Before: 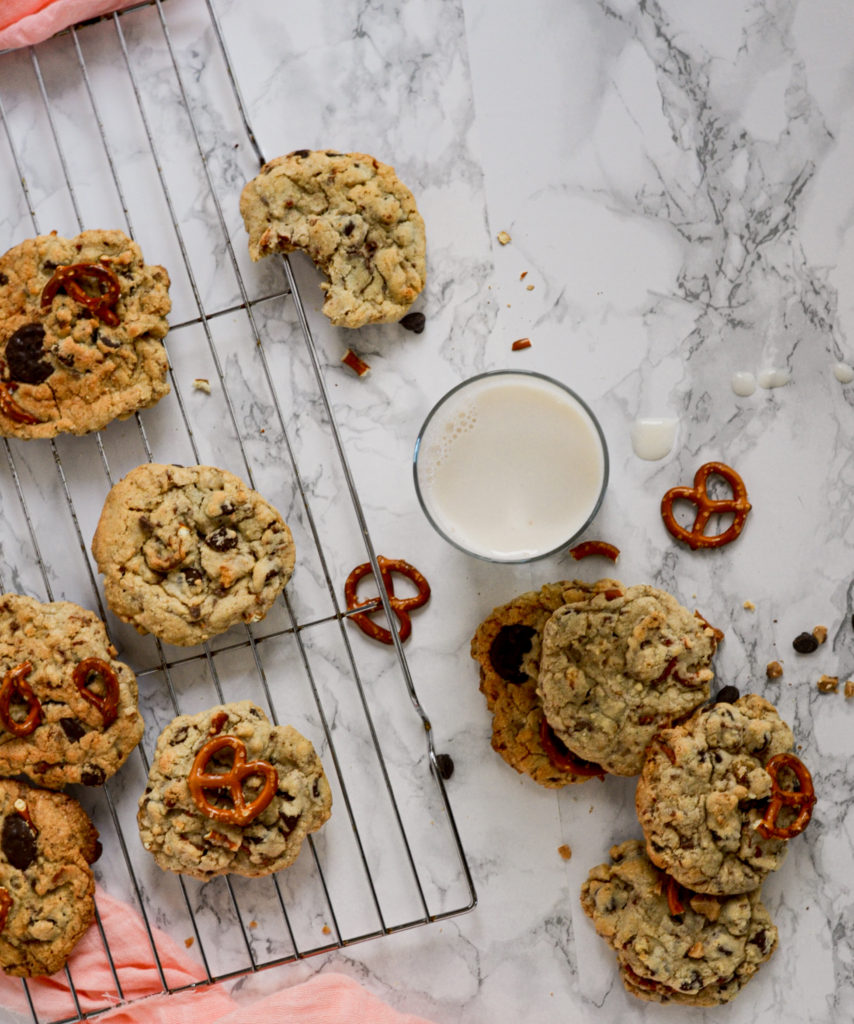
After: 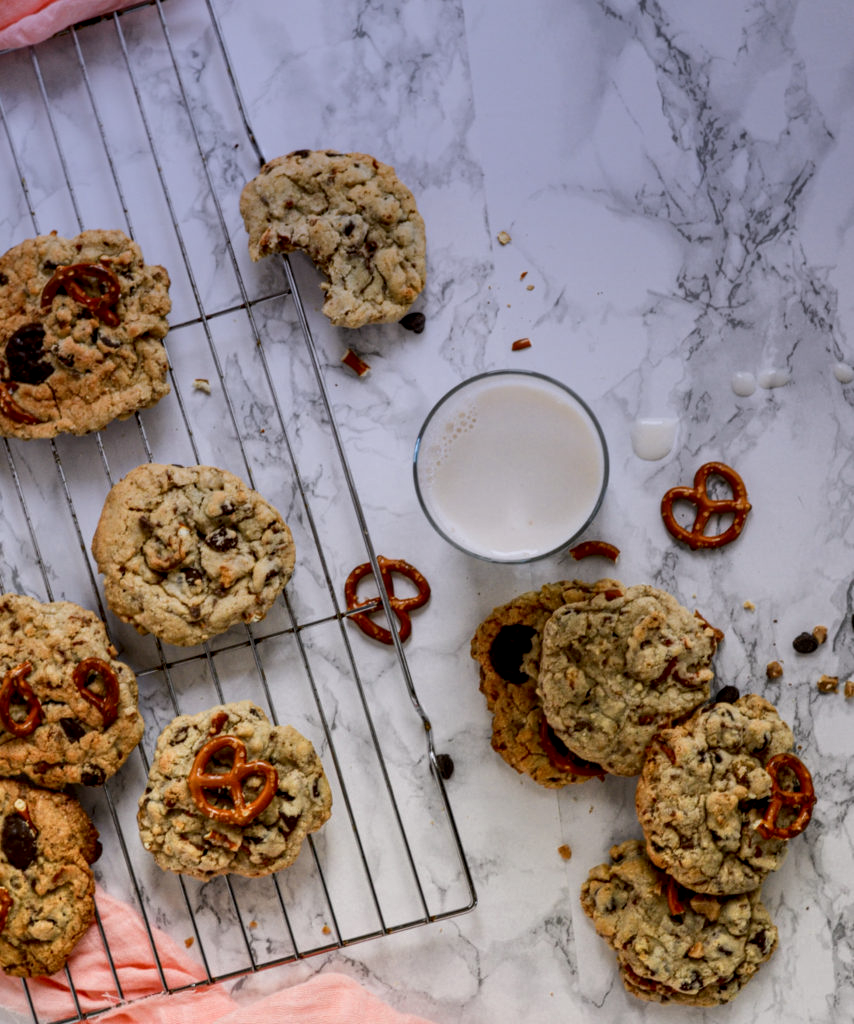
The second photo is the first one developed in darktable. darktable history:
white balance: emerald 1
graduated density: hue 238.83°, saturation 50%
local contrast: detail 130%
